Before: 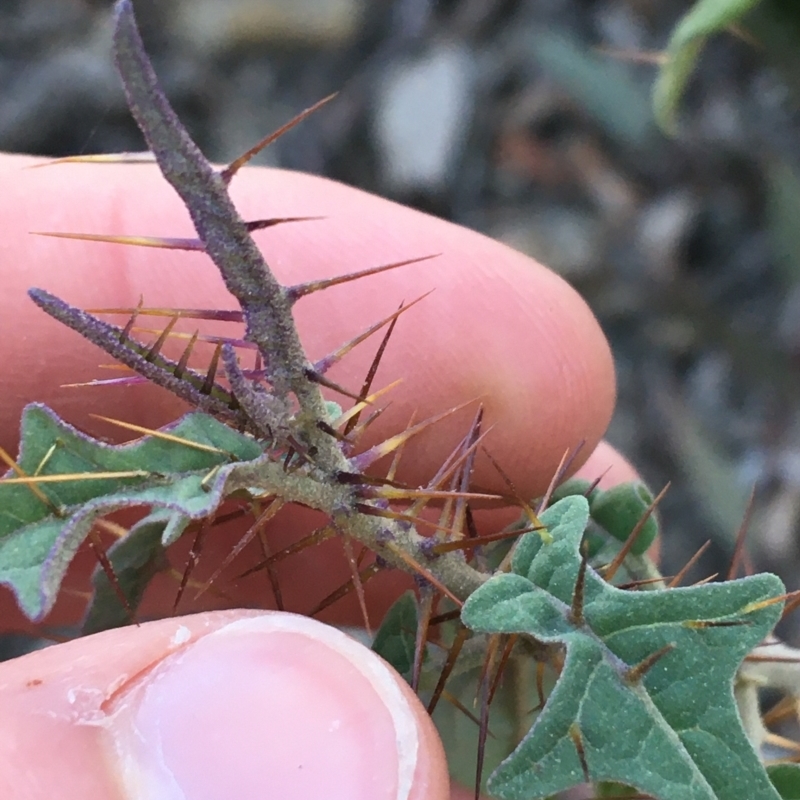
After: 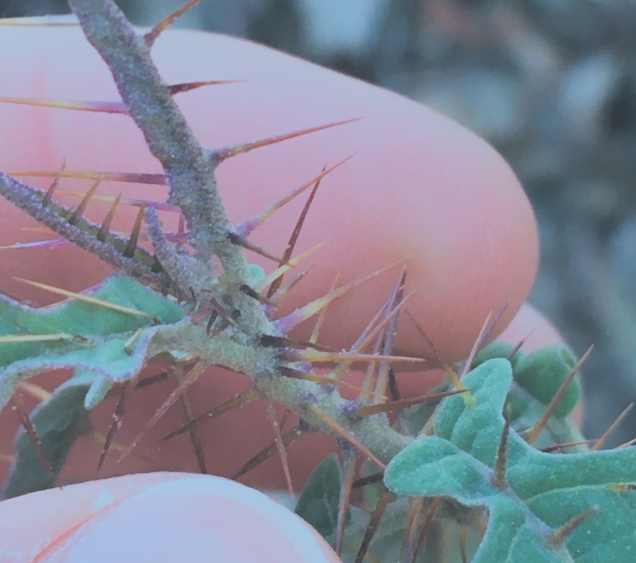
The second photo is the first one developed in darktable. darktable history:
crop: left 9.708%, top 17.204%, right 10.786%, bottom 12.337%
filmic rgb: black relative exposure -7.65 EV, white relative exposure 4.56 EV, threshold 2.96 EV, hardness 3.61, color science v5 (2021), contrast in shadows safe, contrast in highlights safe, enable highlight reconstruction true
tone equalizer: -8 EV -0.753 EV, -7 EV -0.728 EV, -6 EV -0.573 EV, -5 EV -0.38 EV, -3 EV 0.398 EV, -2 EV 0.6 EV, -1 EV 0.692 EV, +0 EV 0.739 EV
exposure: black level correction -0.015, exposure -0.528 EV, compensate highlight preservation false
color correction: highlights a* -10.64, highlights b* -19.34
local contrast: detail 69%
shadows and highlights: soften with gaussian
contrast brightness saturation: brightness 0.119
